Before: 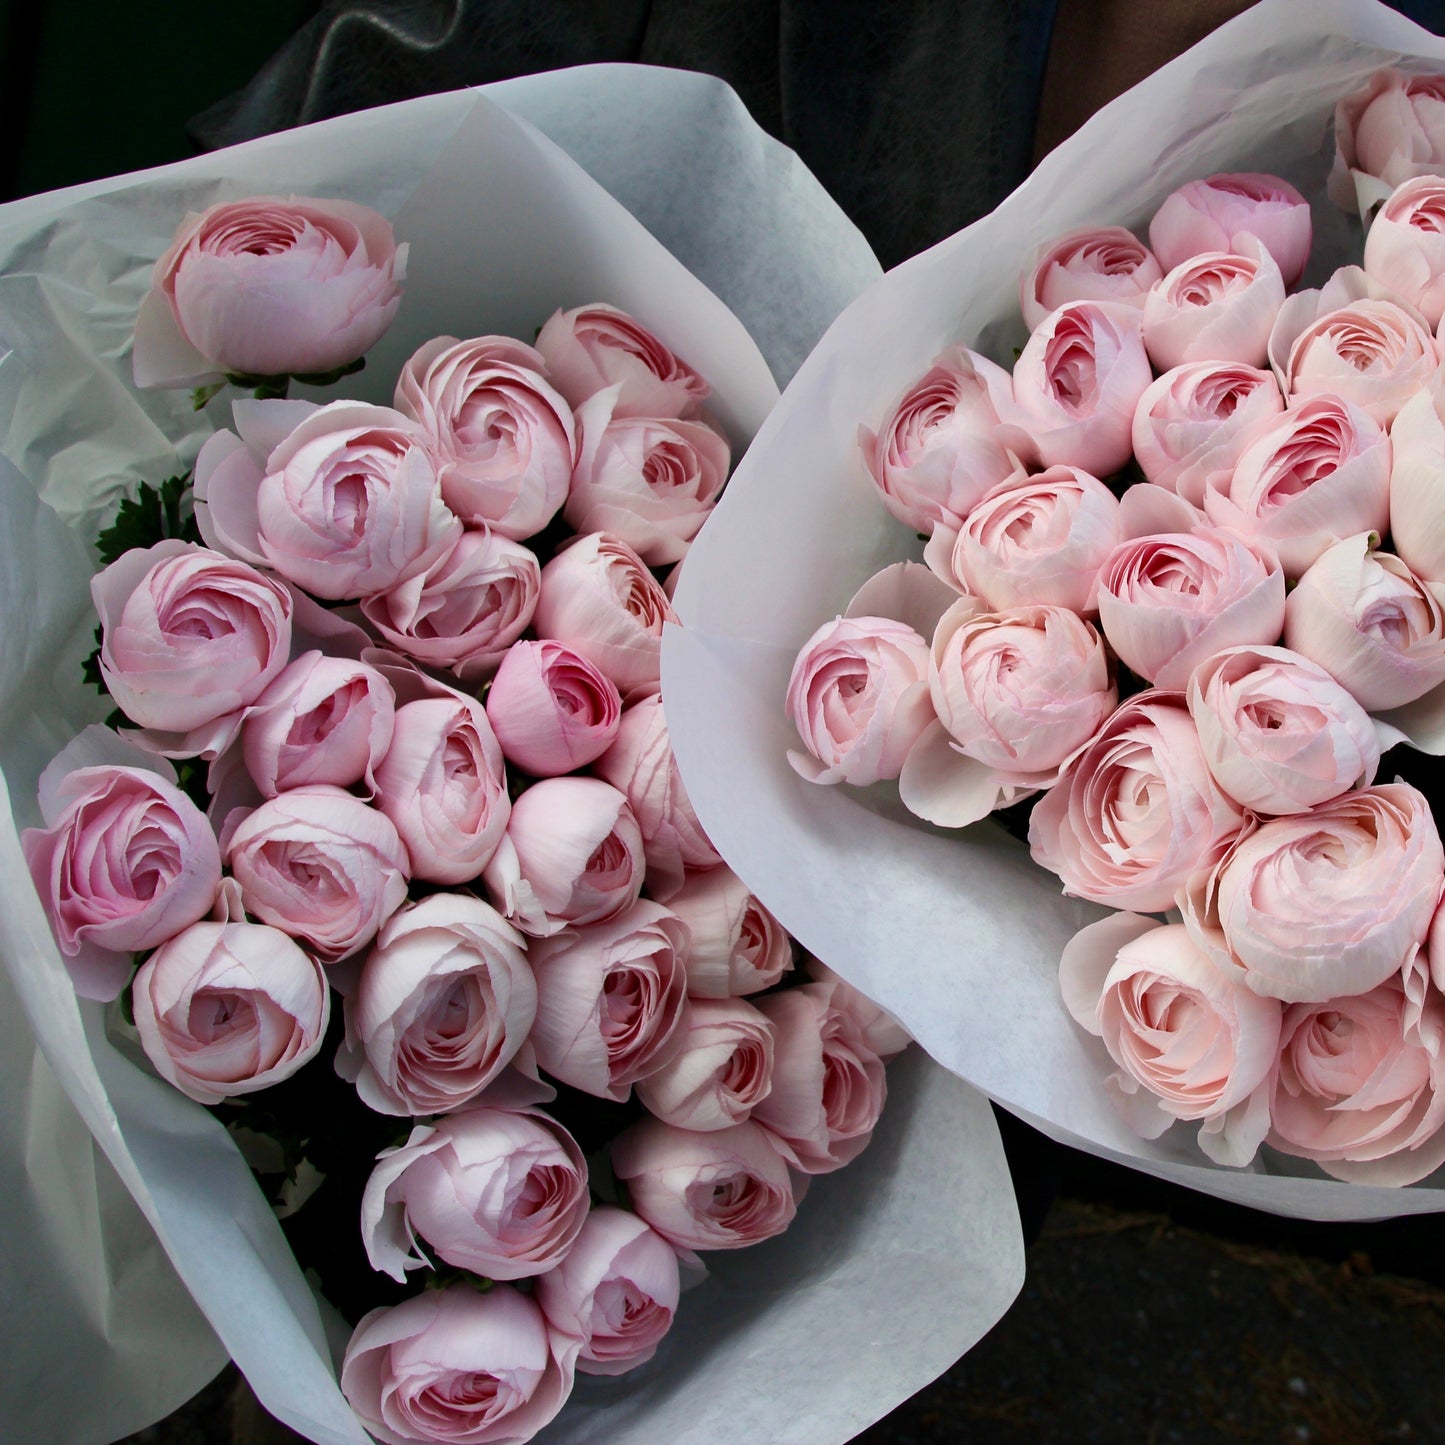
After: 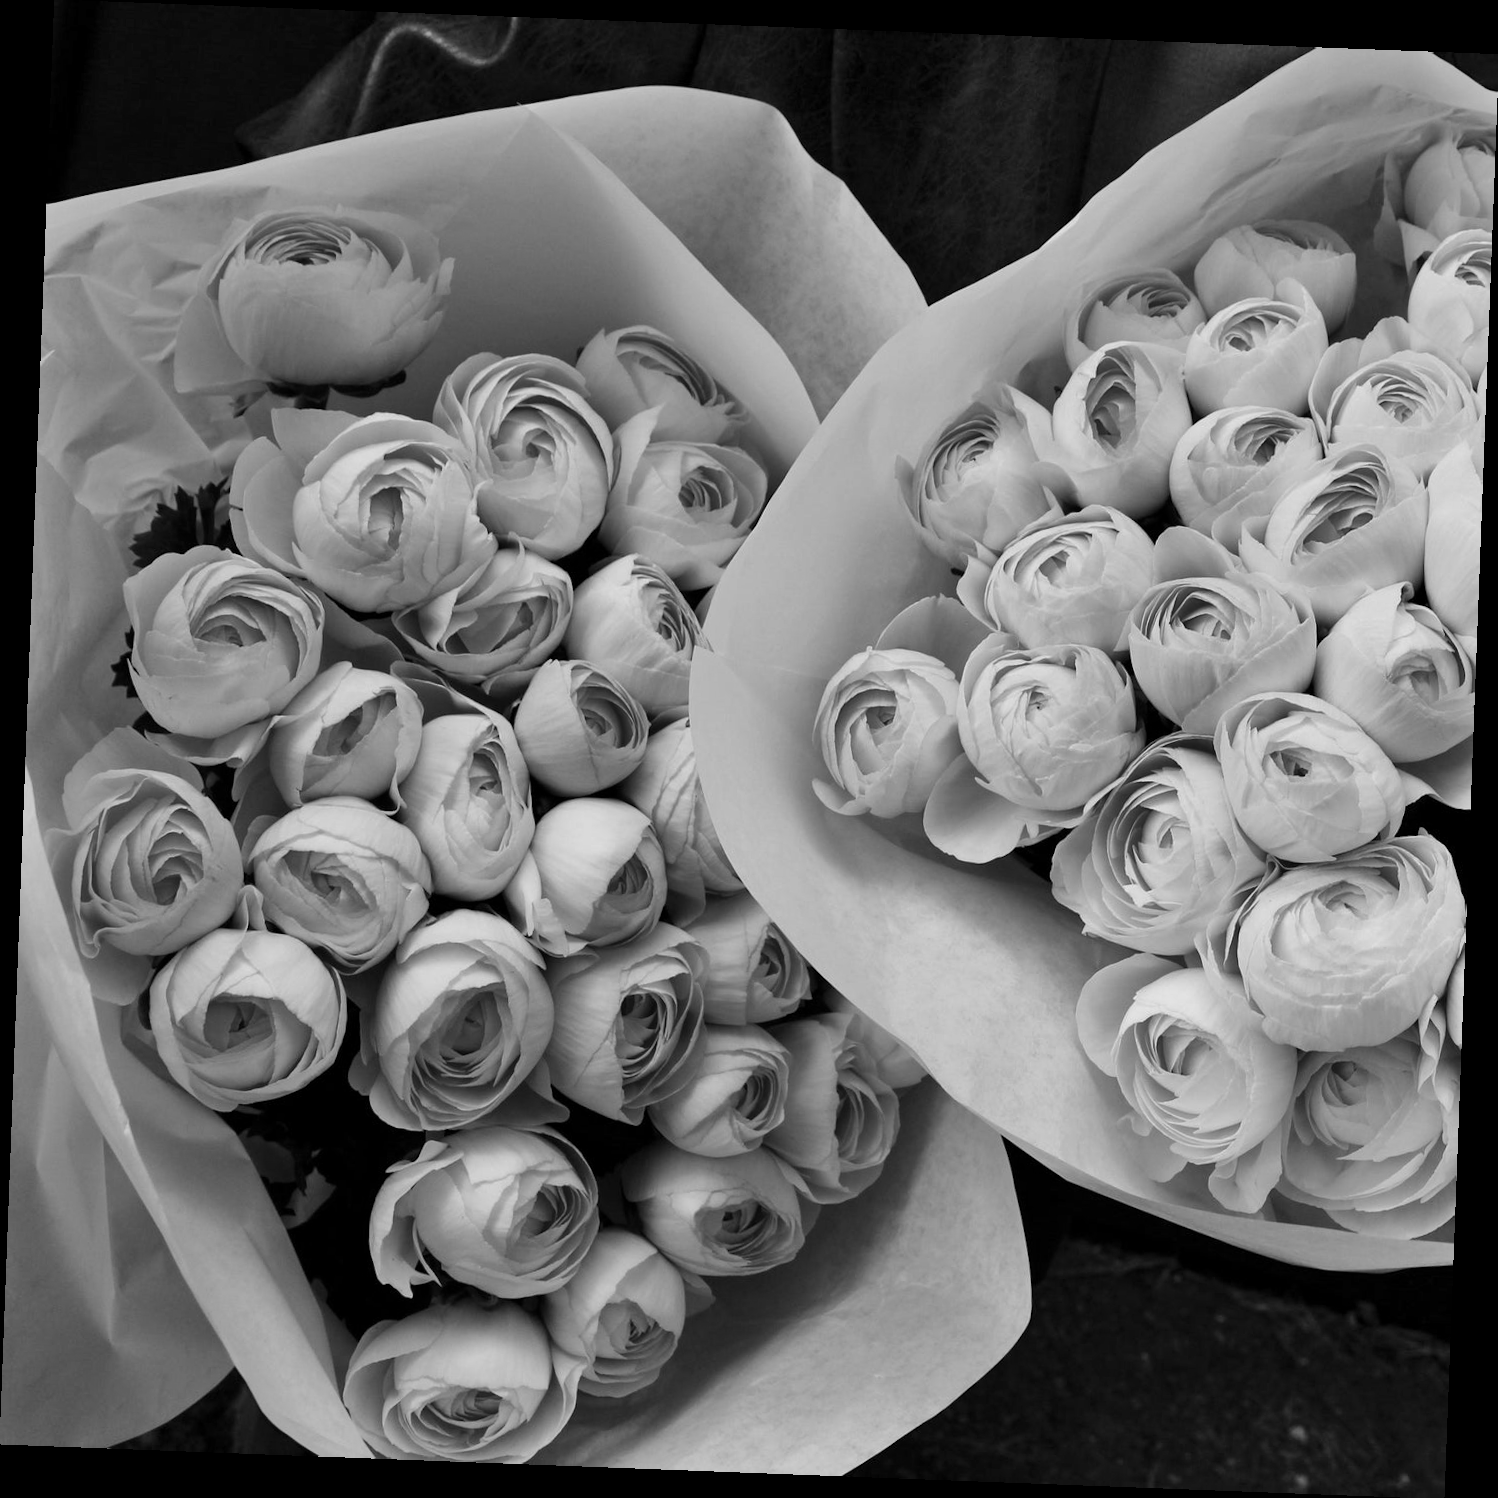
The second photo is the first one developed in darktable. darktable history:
monochrome: on, module defaults
shadows and highlights: shadows 43.71, white point adjustment -1.46, soften with gaussian
color balance rgb: perceptual saturation grading › global saturation 20%, perceptual saturation grading › highlights -25%, perceptual saturation grading › shadows 25%
rotate and perspective: rotation 2.17°, automatic cropping off
